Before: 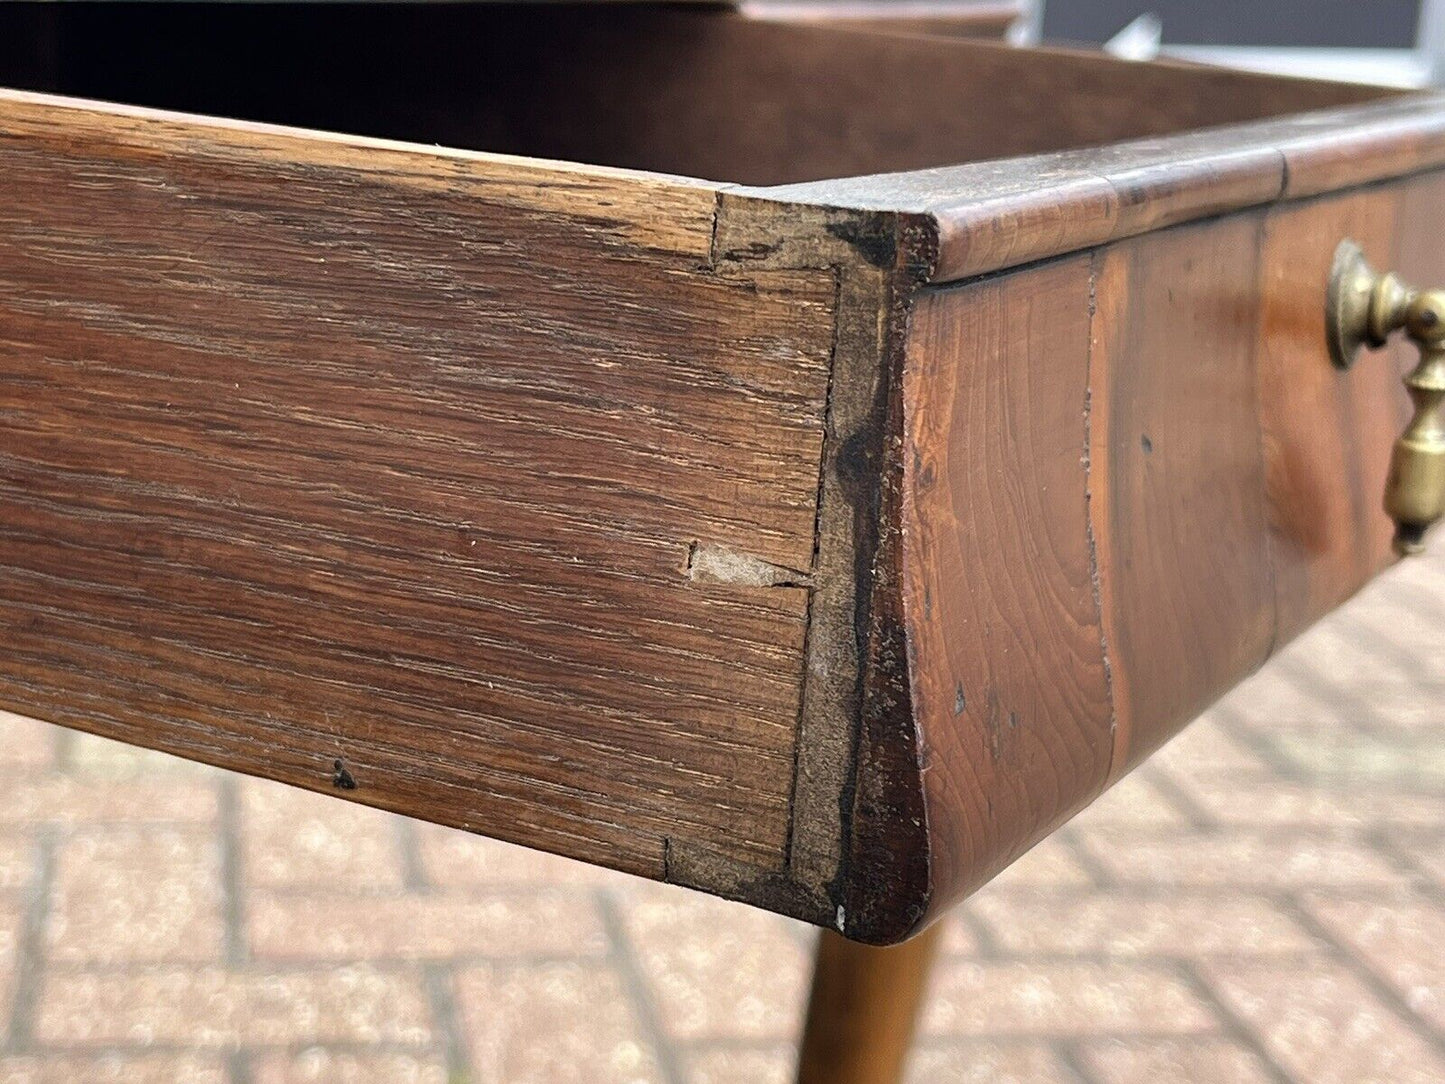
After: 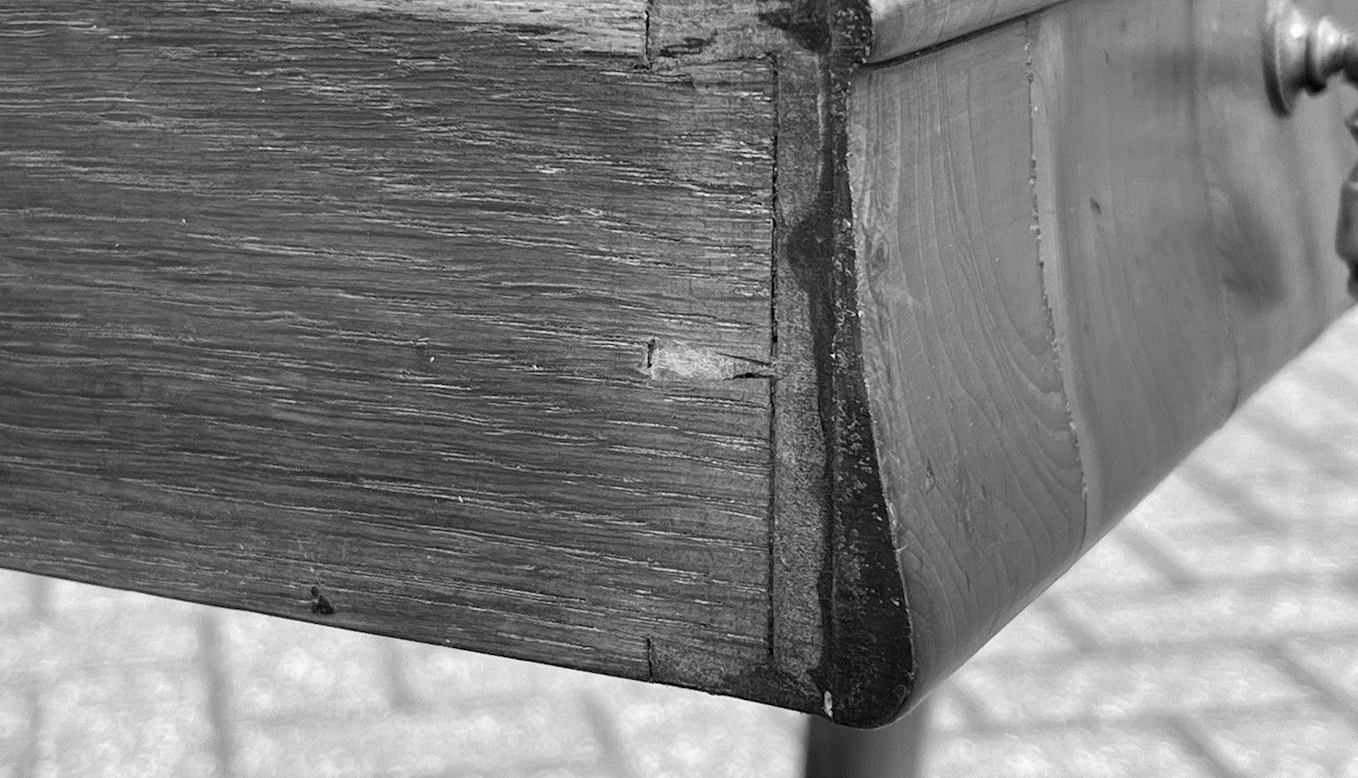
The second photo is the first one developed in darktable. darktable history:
crop and rotate: top 15.774%, bottom 5.506%
monochrome: a -3.63, b -0.465
tone equalizer: on, module defaults
rotate and perspective: rotation -4.57°, crop left 0.054, crop right 0.944, crop top 0.087, crop bottom 0.914
